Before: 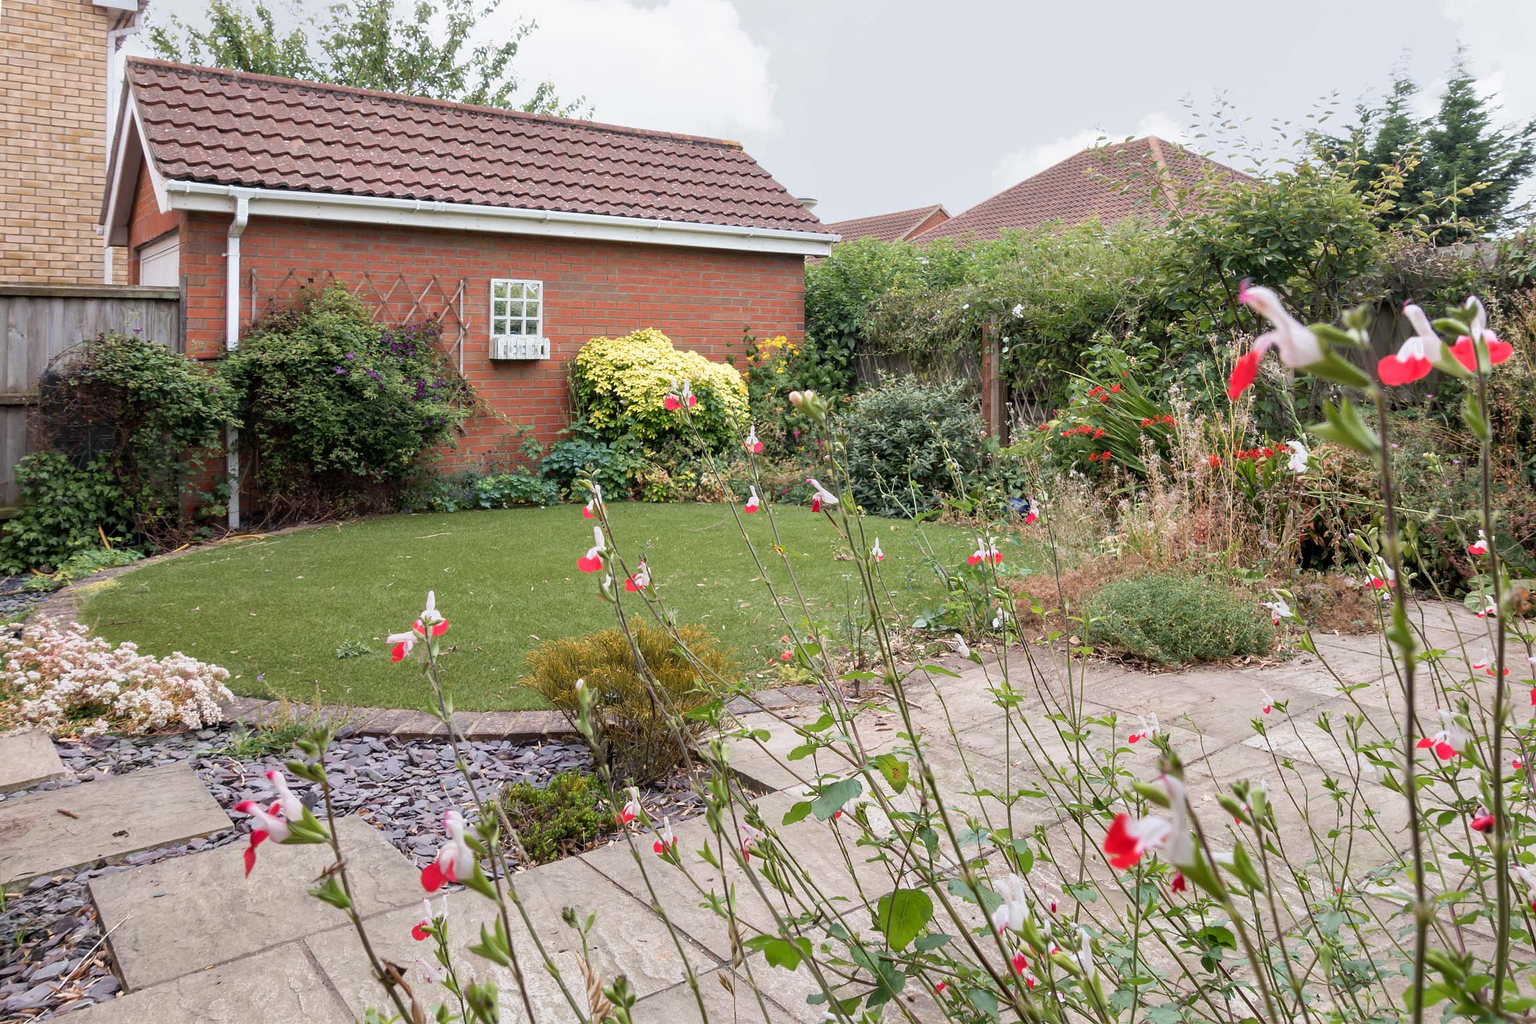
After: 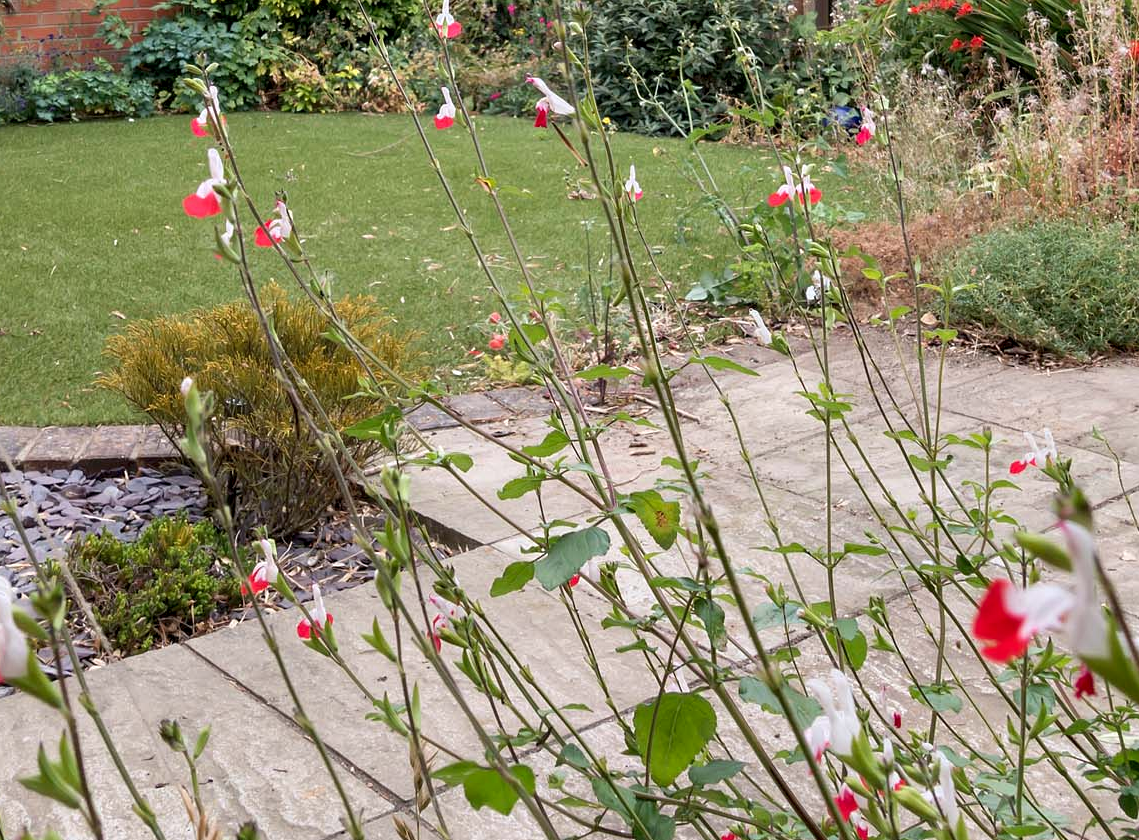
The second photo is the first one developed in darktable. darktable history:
crop: left 29.672%, top 41.786%, right 20.851%, bottom 3.487%
contrast equalizer: octaves 7, y [[0.524 ×6], [0.512 ×6], [0.379 ×6], [0 ×6], [0 ×6]]
